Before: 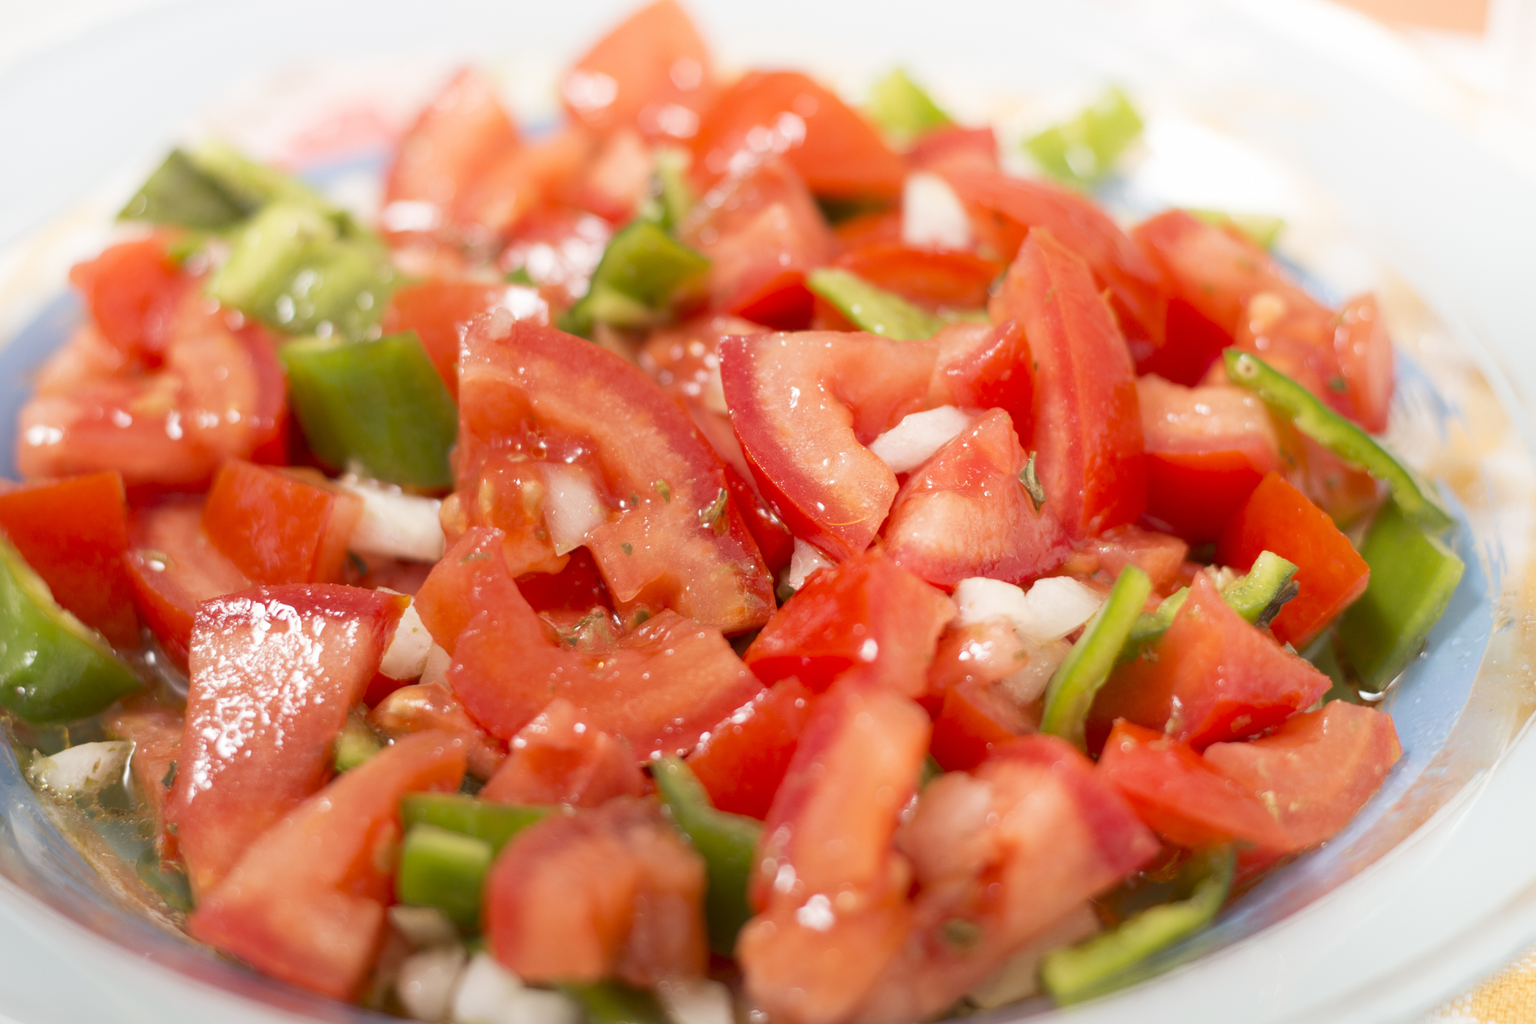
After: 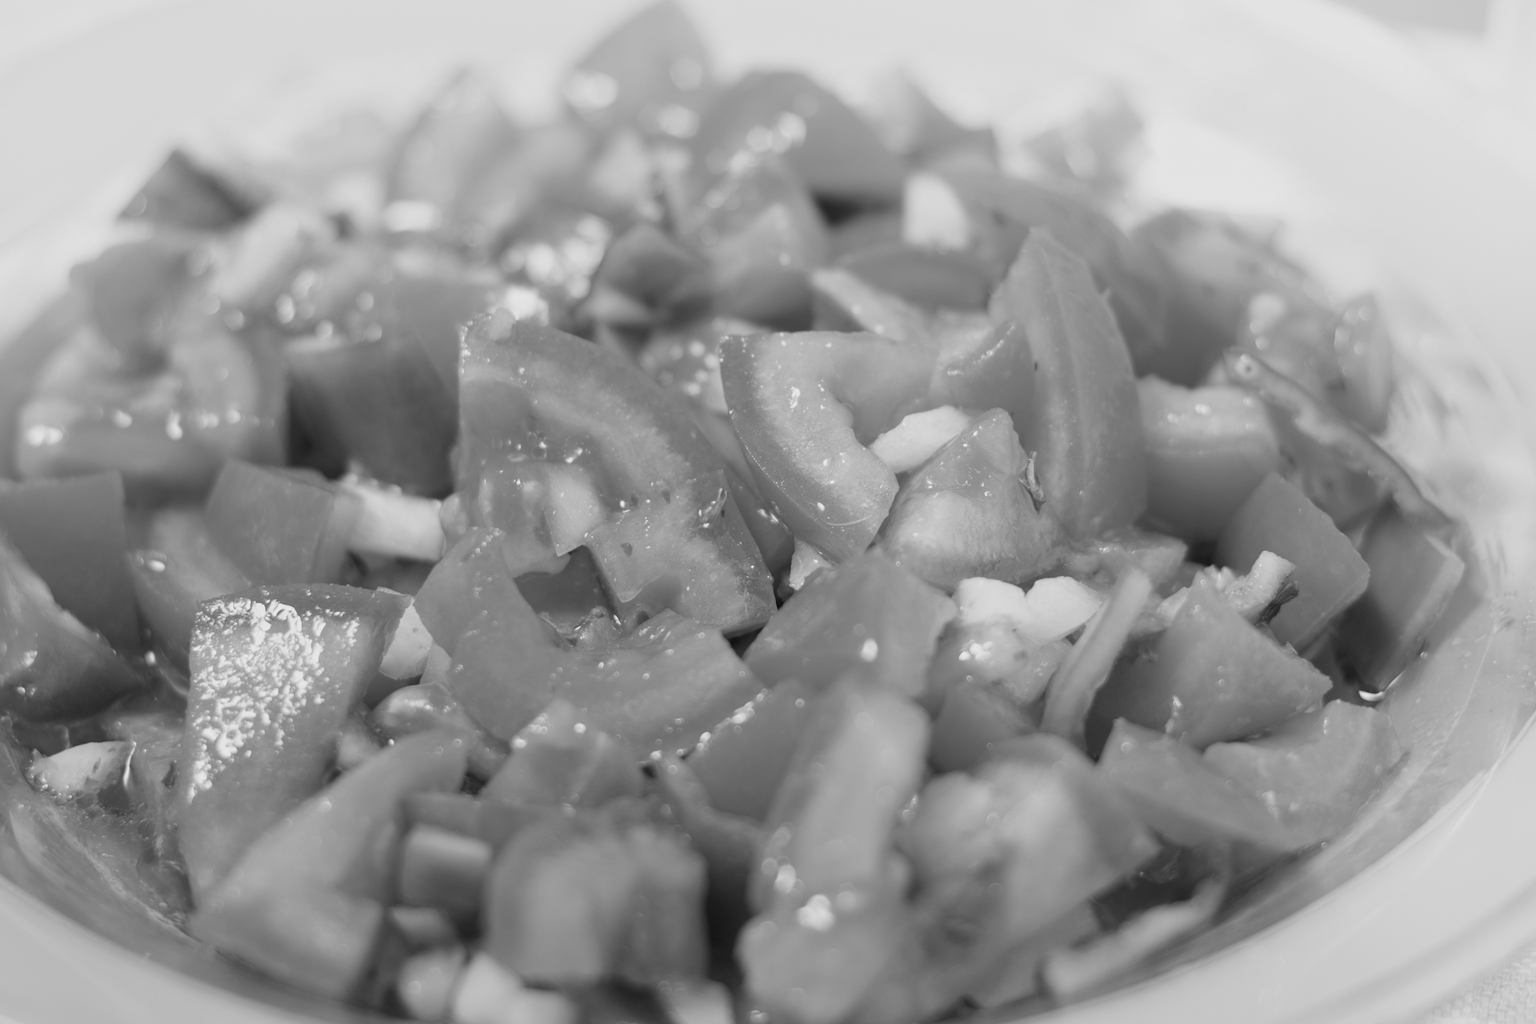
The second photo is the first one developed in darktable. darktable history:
exposure: exposure -0.293 EV, compensate highlight preservation false
monochrome: a 32, b 64, size 2.3
